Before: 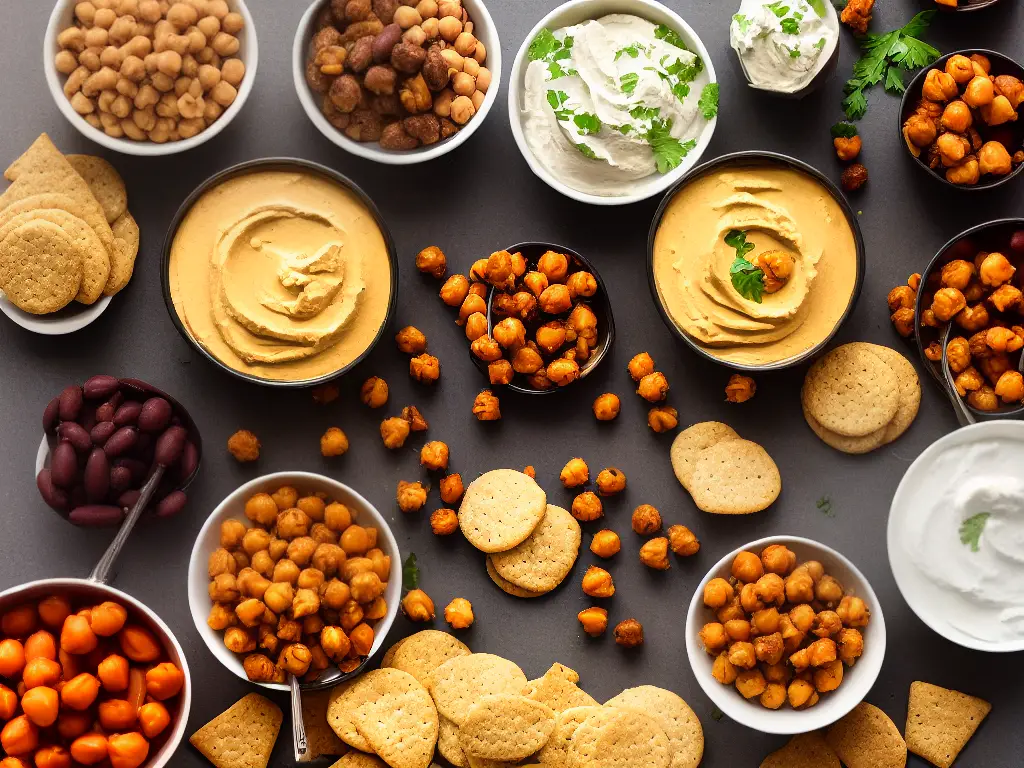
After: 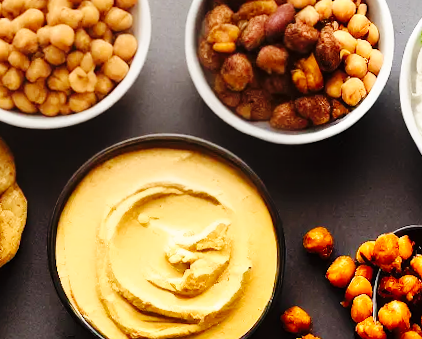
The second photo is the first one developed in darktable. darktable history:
rotate and perspective: rotation 1.57°, crop left 0.018, crop right 0.982, crop top 0.039, crop bottom 0.961
crop and rotate: left 10.817%, top 0.062%, right 47.194%, bottom 53.626%
white balance: red 1.009, blue 0.985
base curve: curves: ch0 [(0, 0) (0.036, 0.025) (0.121, 0.166) (0.206, 0.329) (0.605, 0.79) (1, 1)], preserve colors none
